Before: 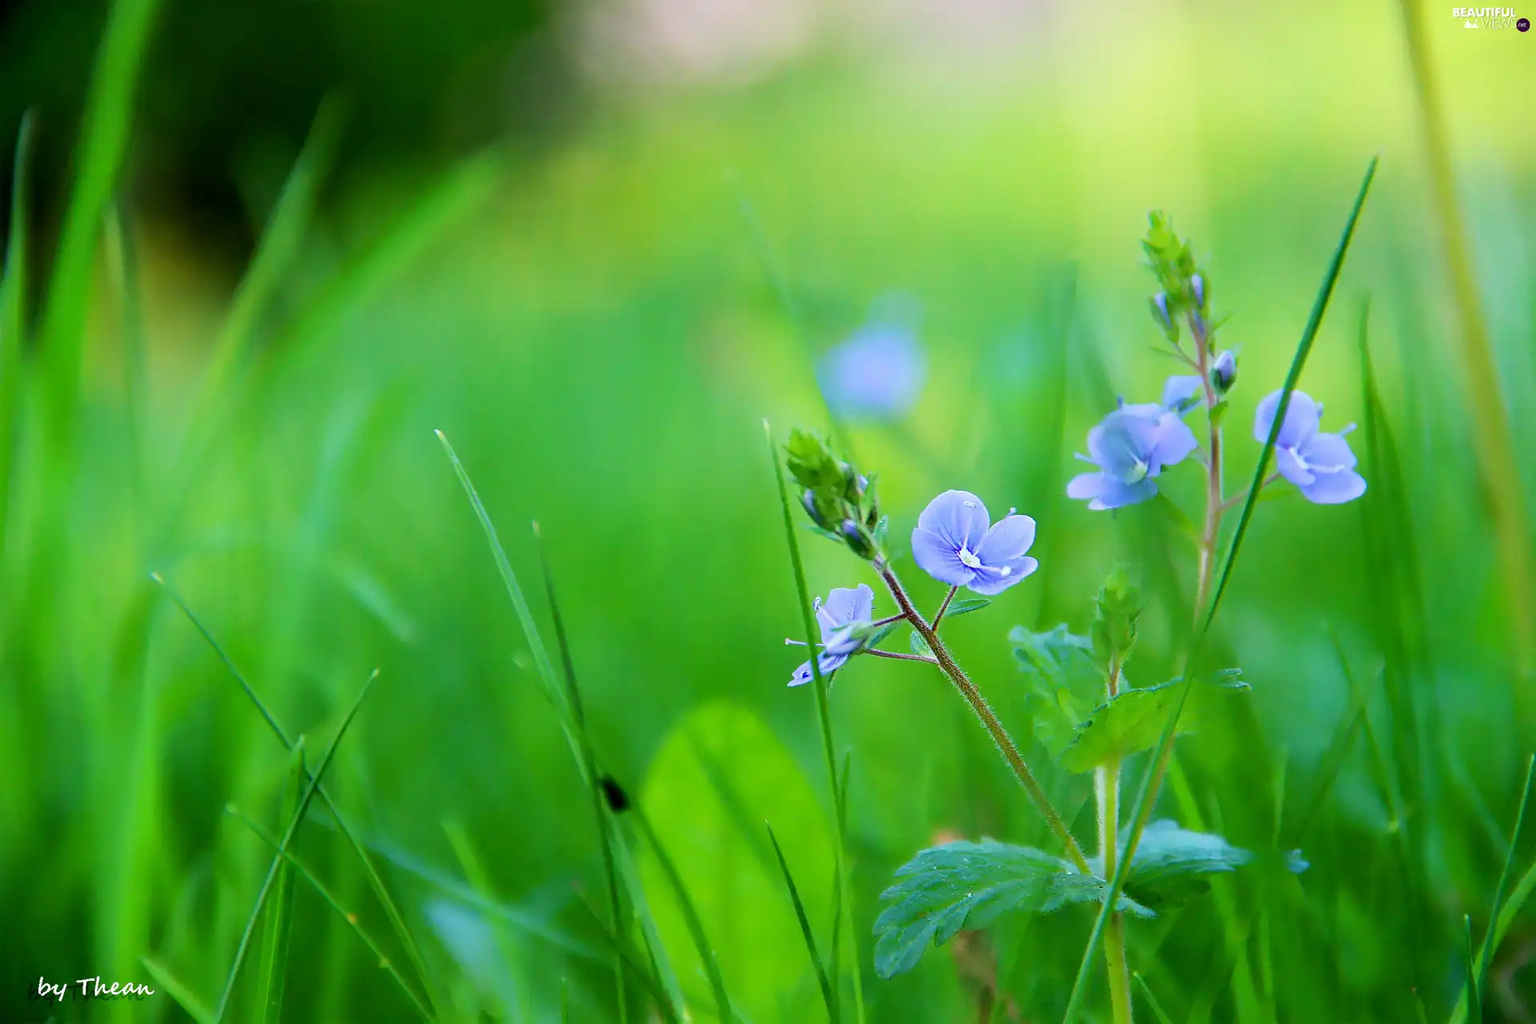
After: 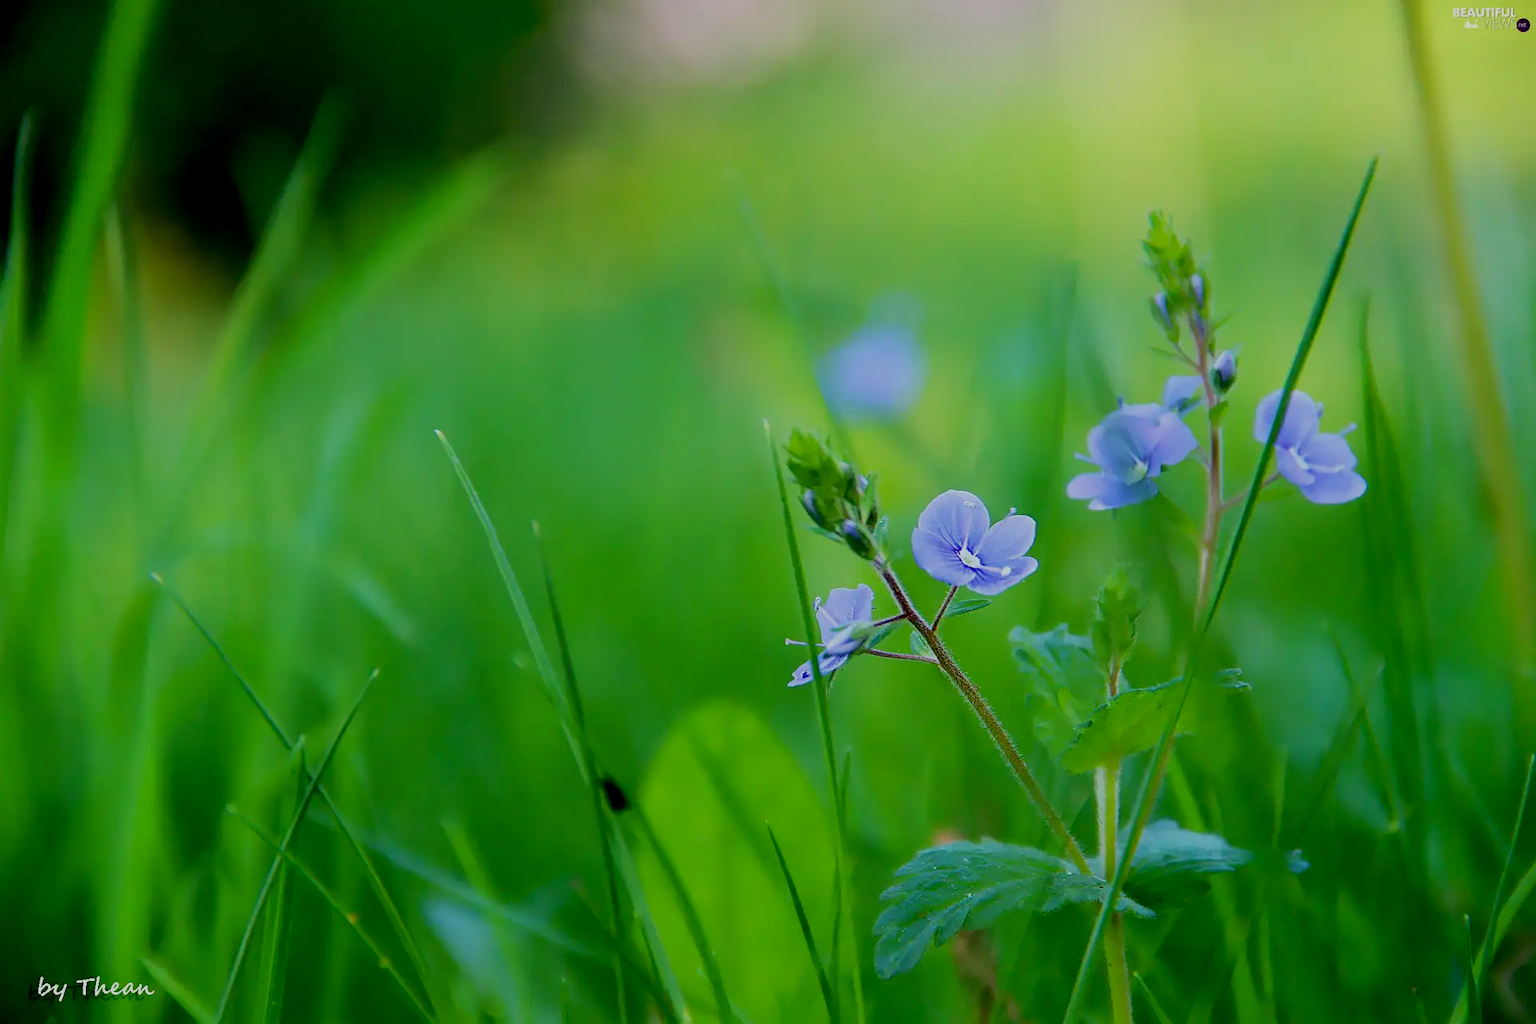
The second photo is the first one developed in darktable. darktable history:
exposure: black level correction 0.009, exposure -0.659 EV, compensate exposure bias true, compensate highlight preservation false
